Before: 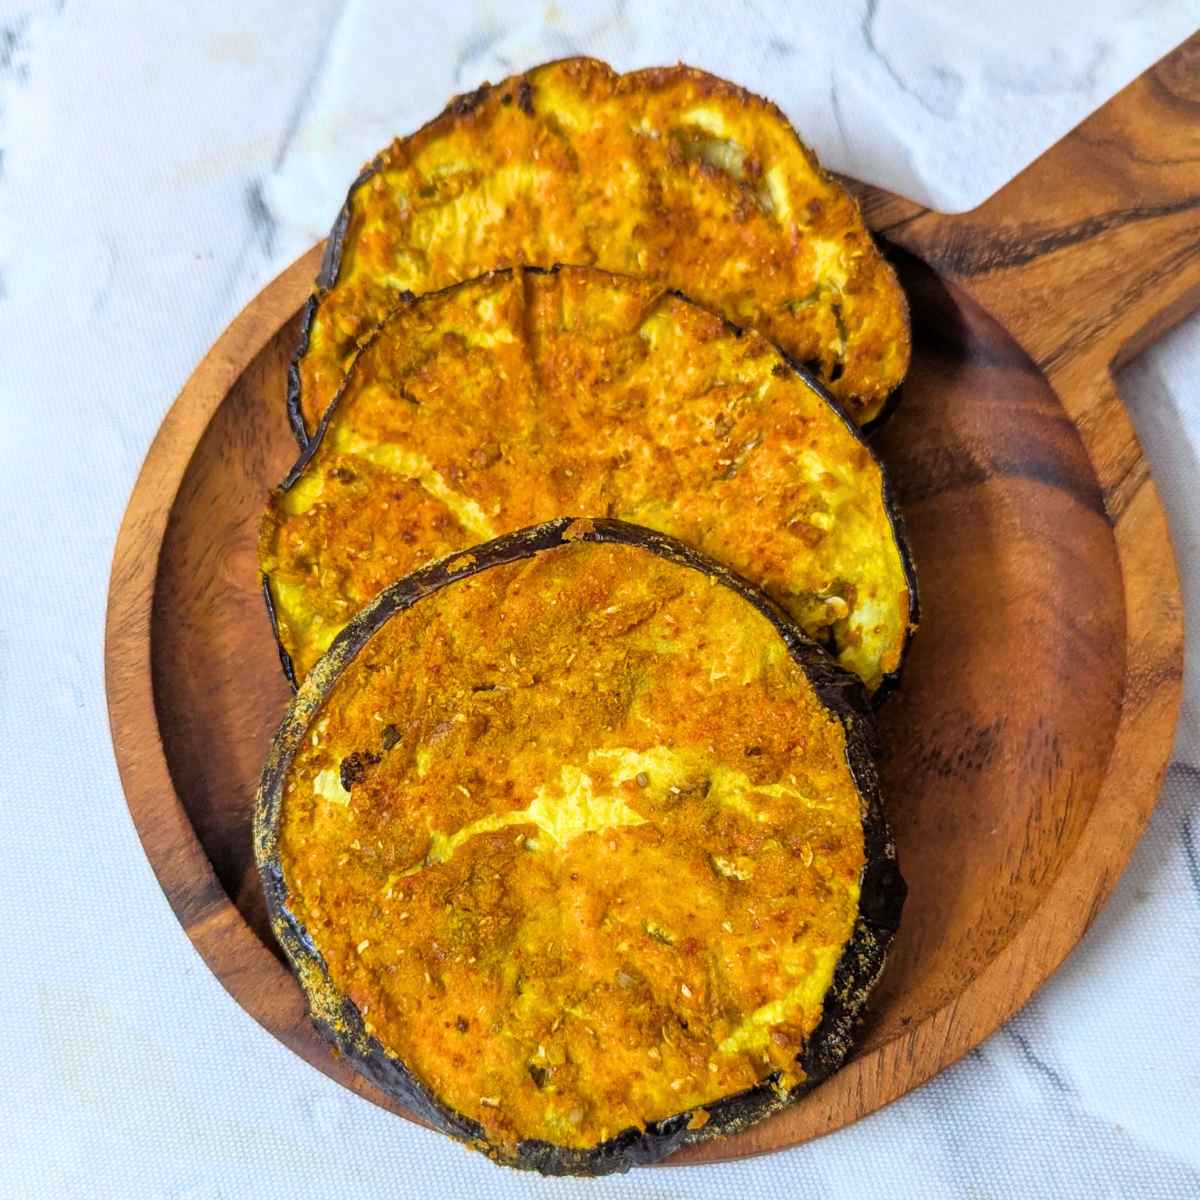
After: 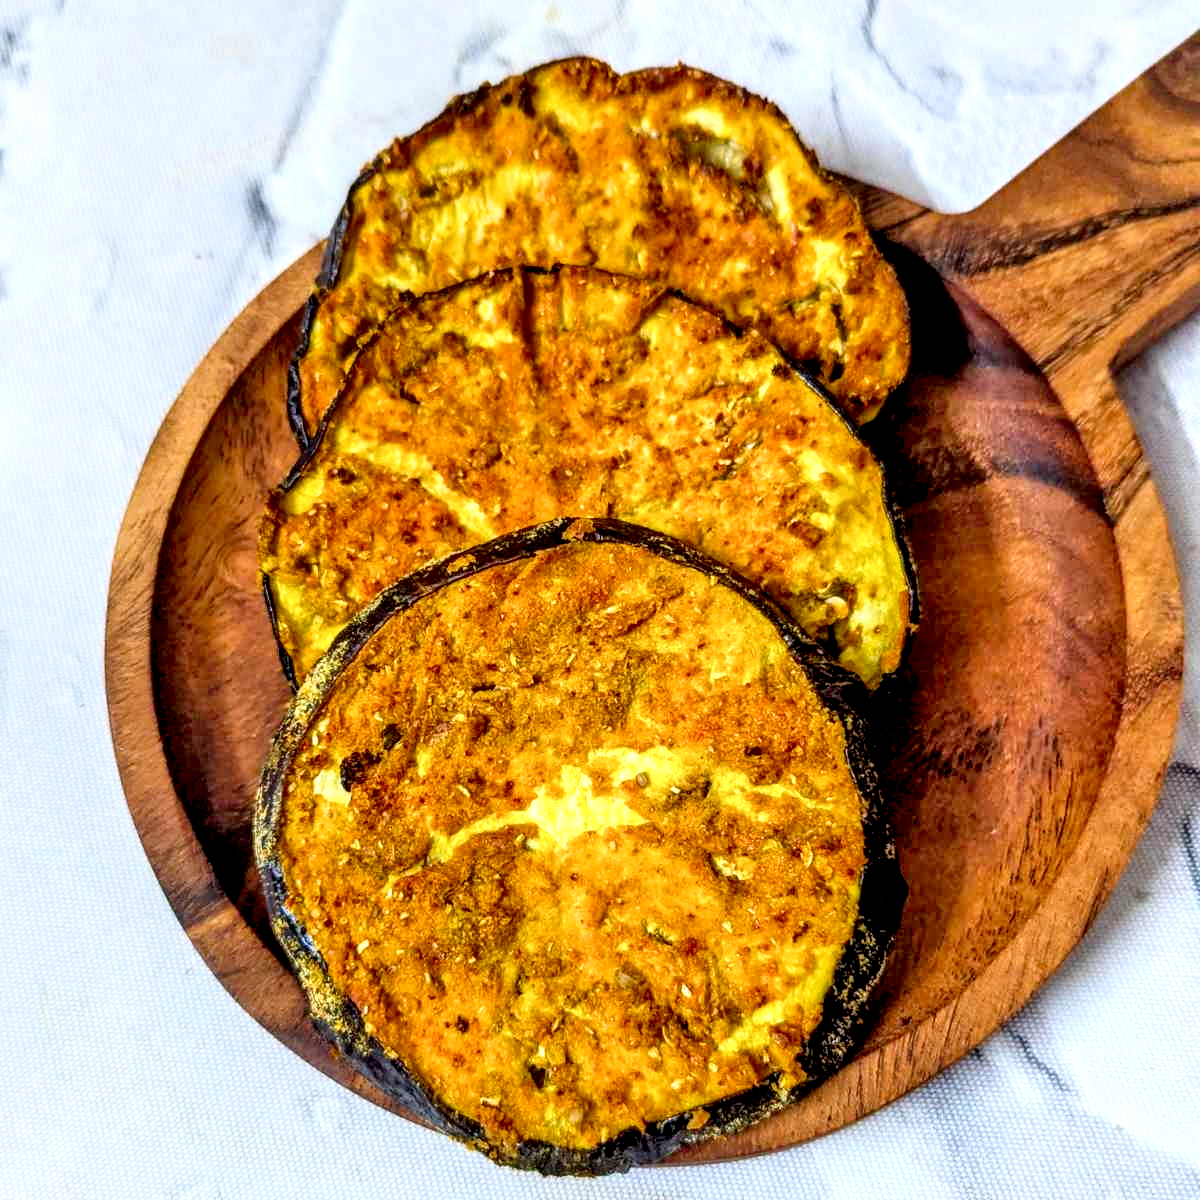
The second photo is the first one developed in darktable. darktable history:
tone equalizer: -7 EV 0.163 EV, -6 EV 0.586 EV, -5 EV 1.17 EV, -4 EV 1.3 EV, -3 EV 1.16 EV, -2 EV 0.6 EV, -1 EV 0.152 EV
levels: levels [0, 0.43, 0.984]
filmic rgb: black relative exposure -11.92 EV, white relative exposure 5.46 EV, hardness 4.5, latitude 49.65%, contrast 1.142
local contrast: shadows 185%, detail 224%
